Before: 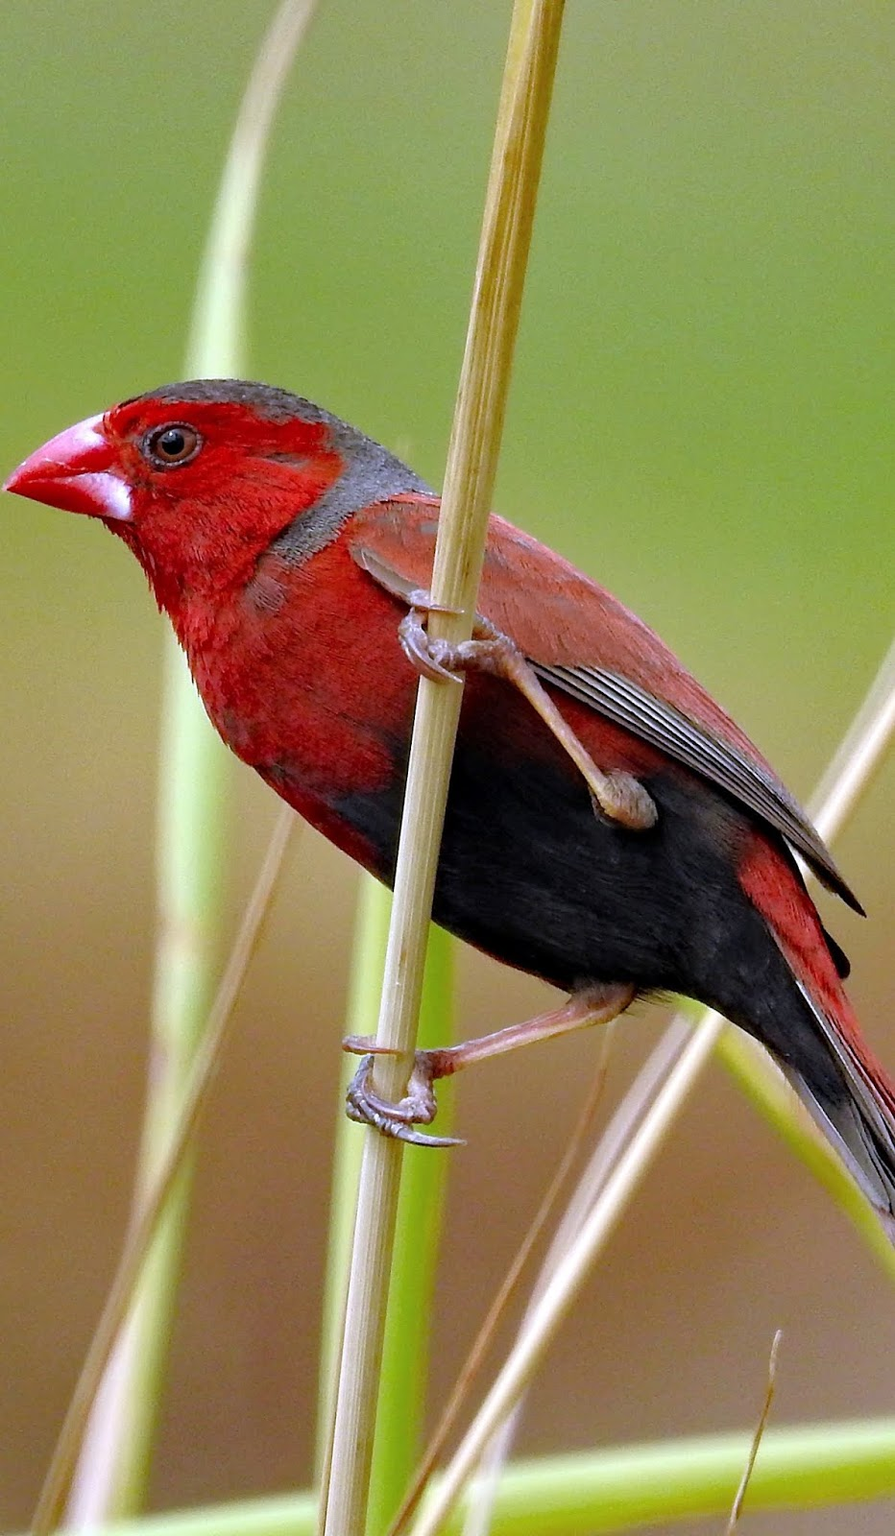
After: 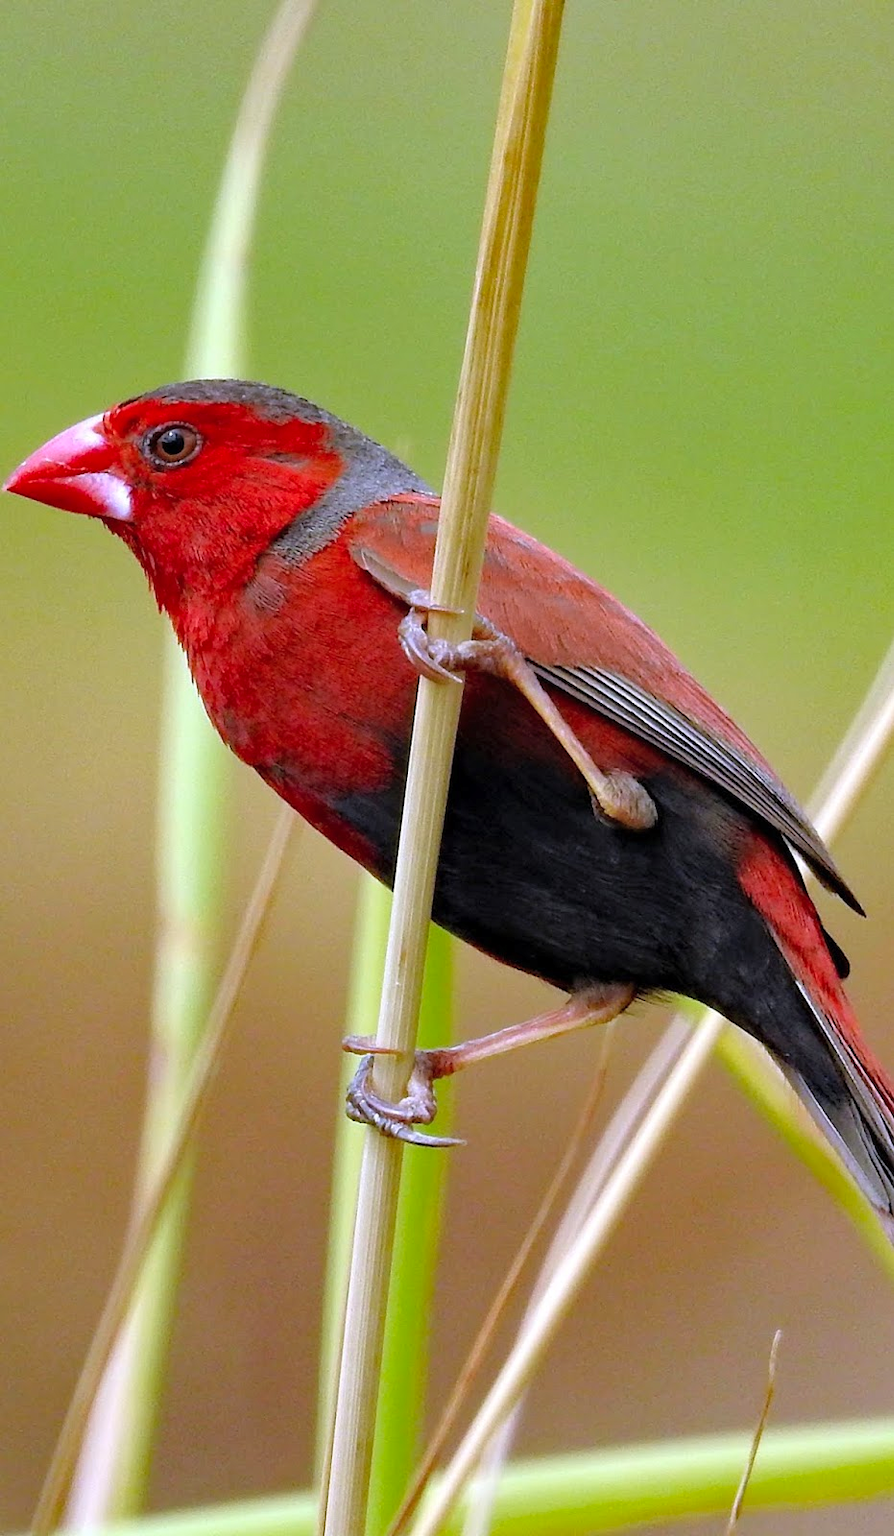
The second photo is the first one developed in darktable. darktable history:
contrast brightness saturation: contrast 0.031, brightness 0.057, saturation 0.123
